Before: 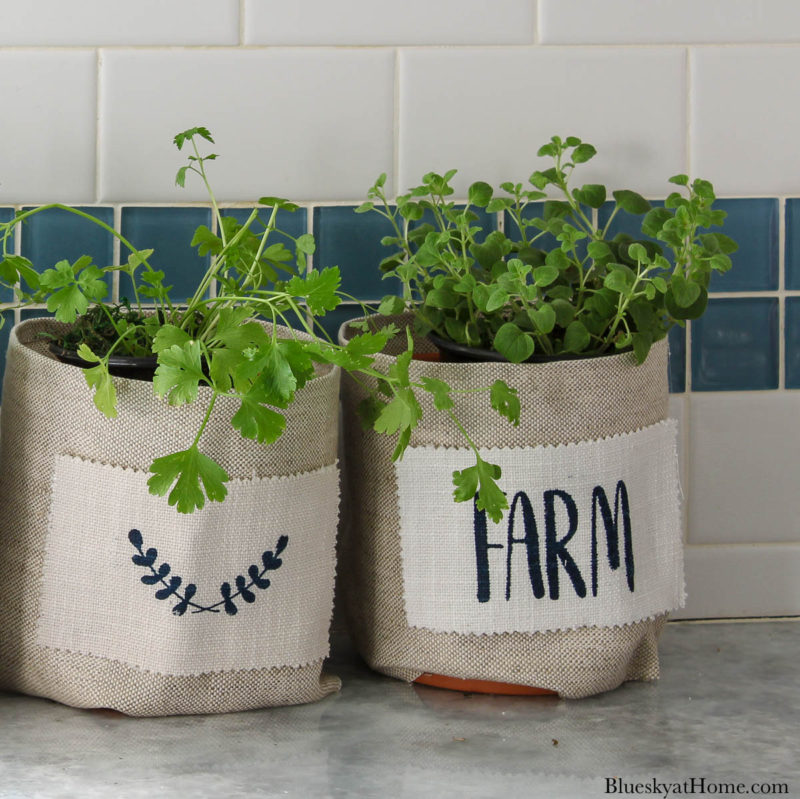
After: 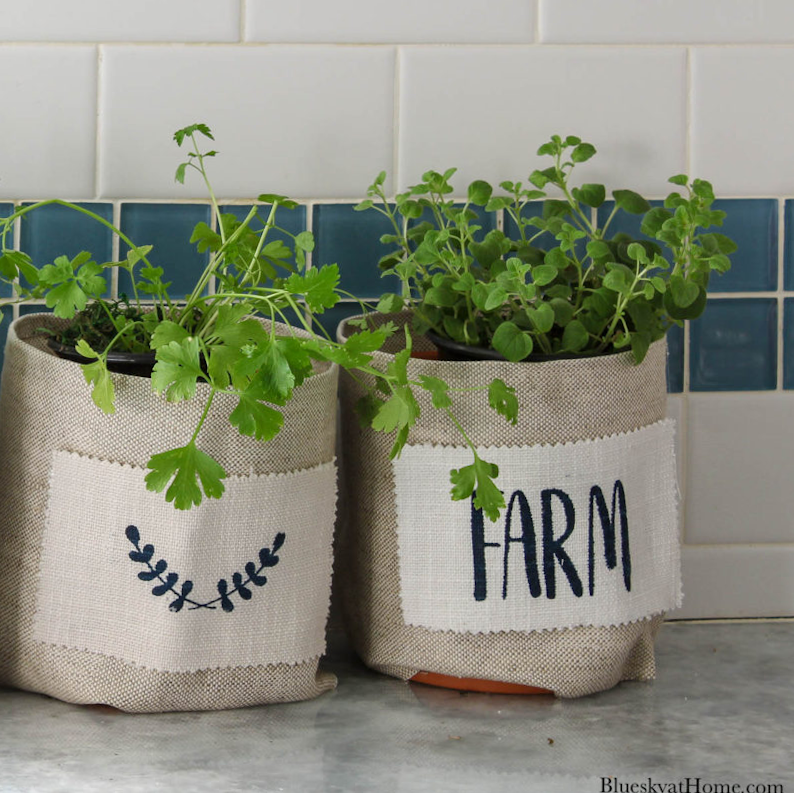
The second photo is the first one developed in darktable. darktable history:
crop and rotate: angle -0.406°
